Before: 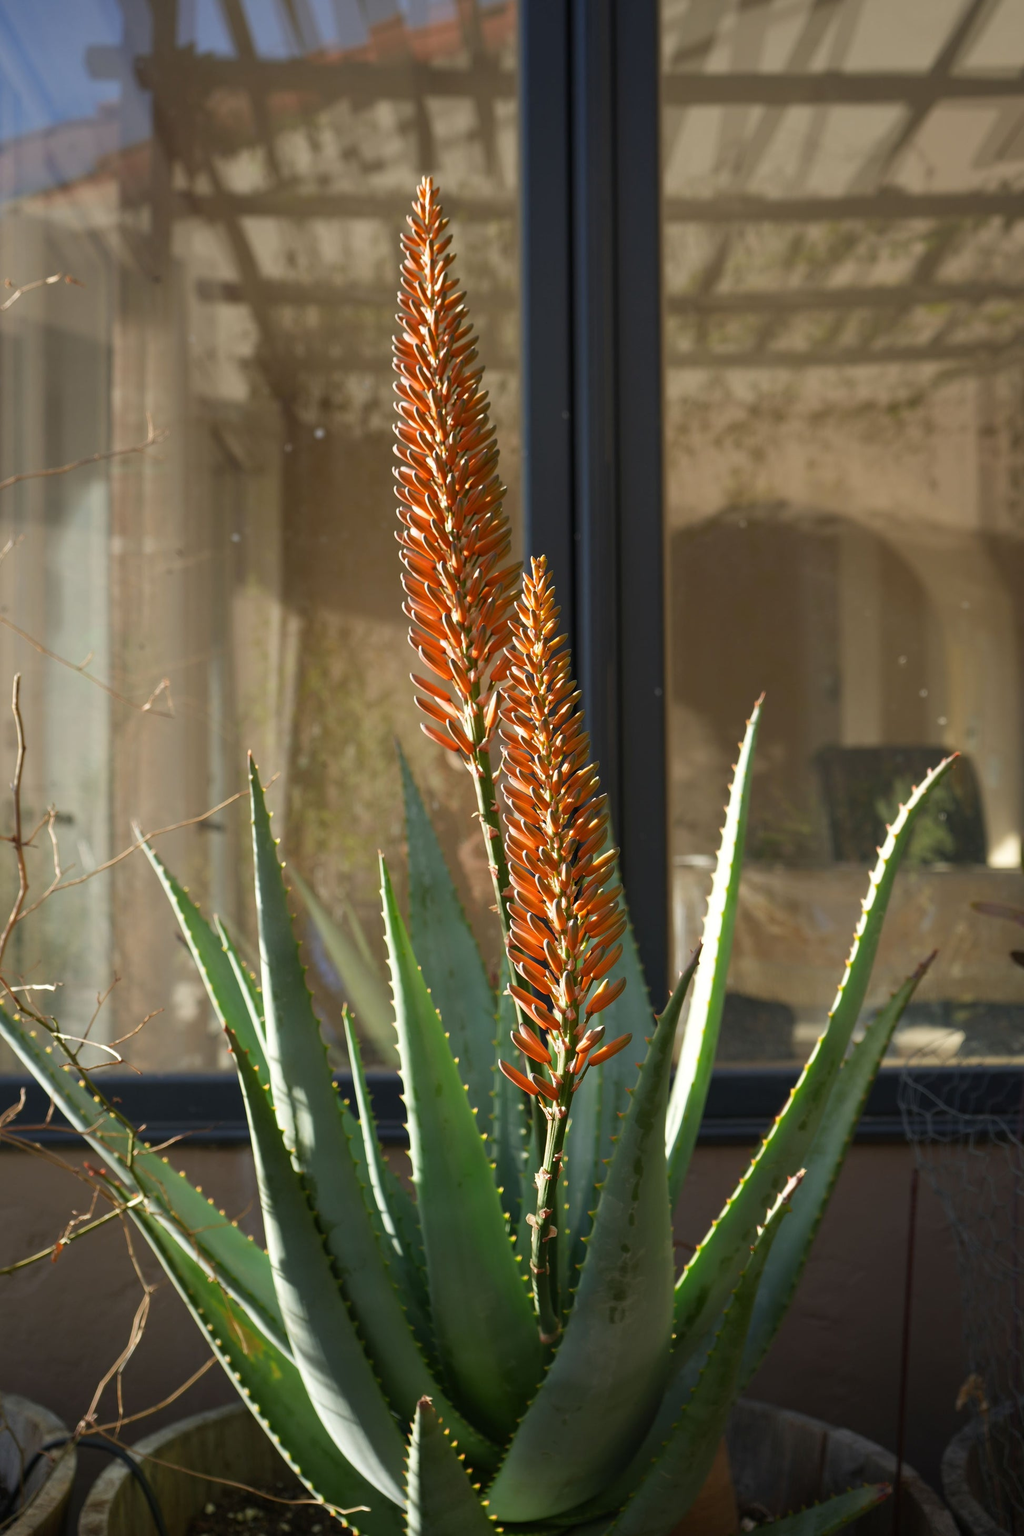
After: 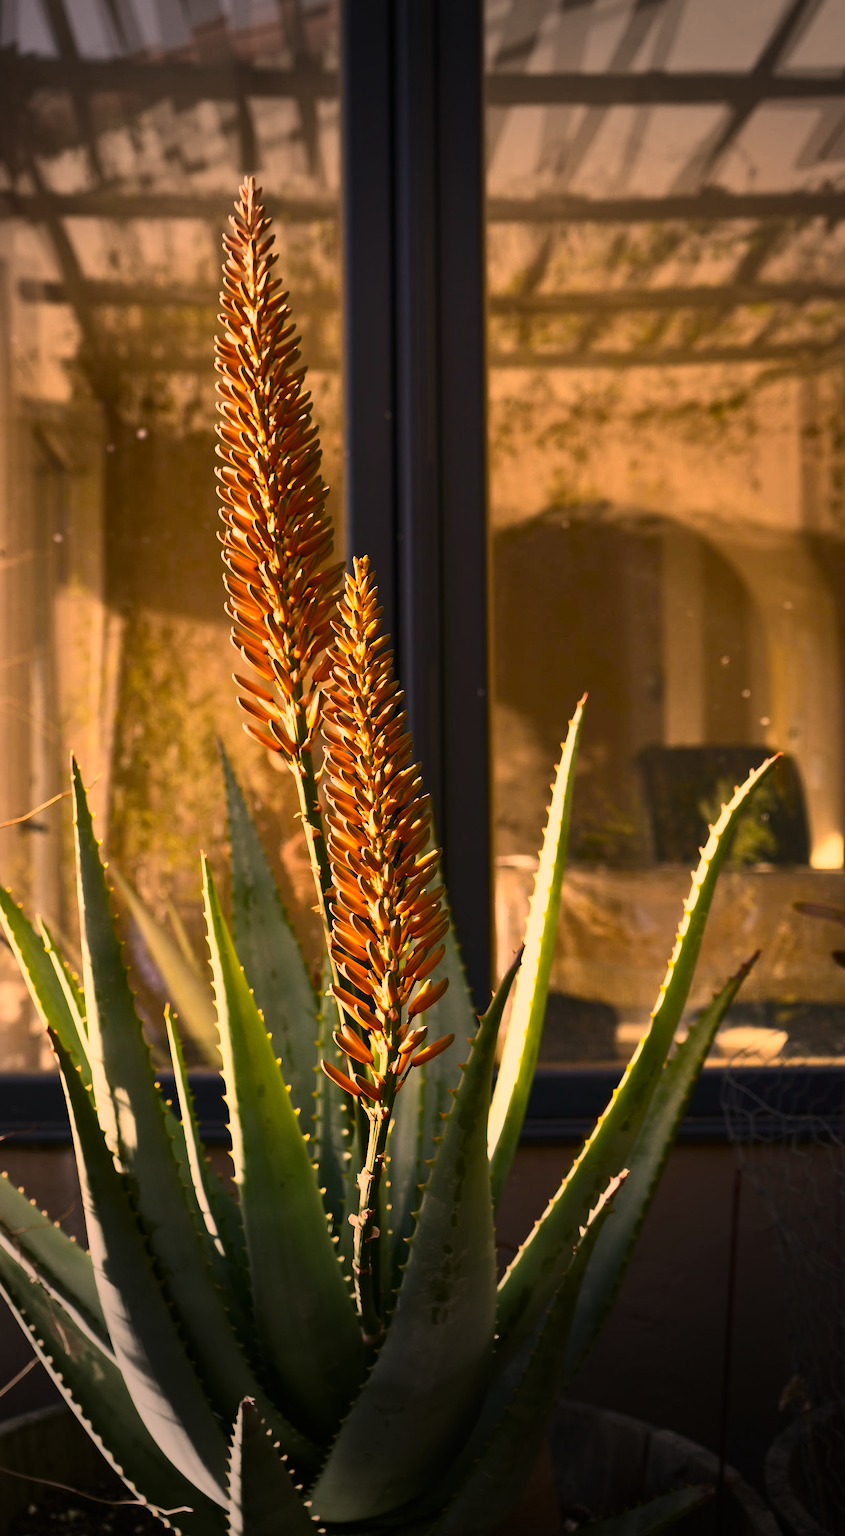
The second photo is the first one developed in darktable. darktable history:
shadows and highlights: shadows 22.9, highlights -48.65, soften with gaussian
vignetting: fall-off start 79.12%, center (0.041, -0.096), width/height ratio 1.327
contrast brightness saturation: contrast 0.387, brightness 0.095
crop: left 17.375%, bottom 0.034%
color calibration: illuminant custom, x 0.345, y 0.36, temperature 5045.9 K
color balance rgb: highlights gain › chroma 3.04%, highlights gain › hue 75.5°, linear chroma grading › global chroma 25.62%, perceptual saturation grading › global saturation 30.576%, global vibrance 20%
color correction: highlights a* 39.55, highlights b* 39.92, saturation 0.686
